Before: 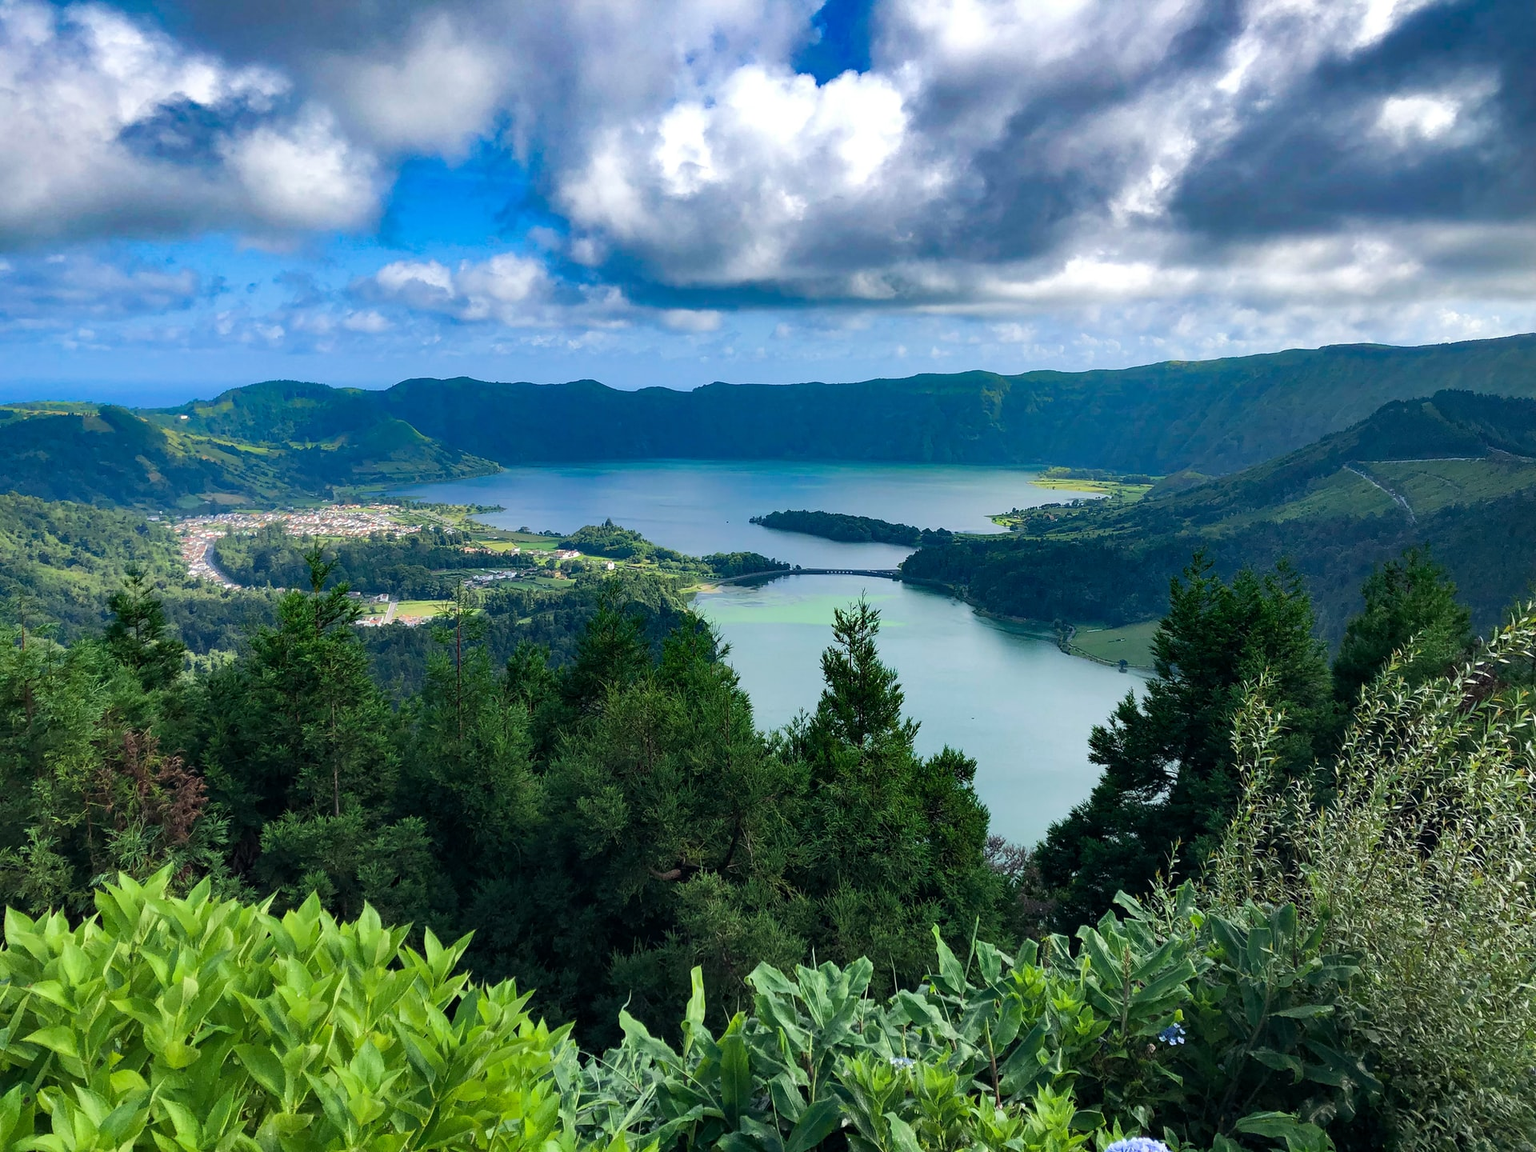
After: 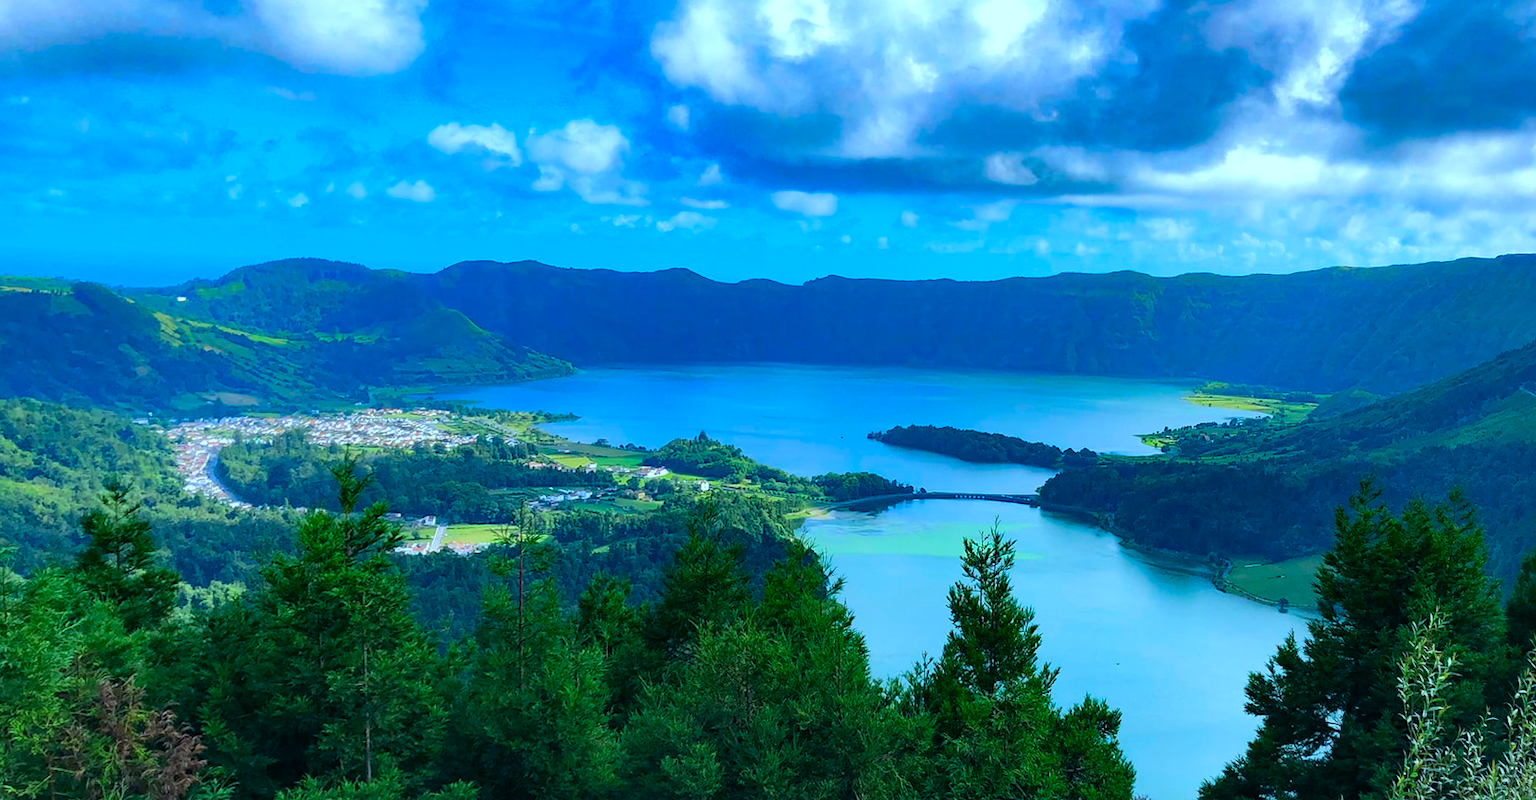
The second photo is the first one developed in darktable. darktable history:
crop: left 3.015%, top 8.969%, right 9.647%, bottom 26.457%
rotate and perspective: rotation 0.679°, lens shift (horizontal) 0.136, crop left 0.009, crop right 0.991, crop top 0.078, crop bottom 0.95
white balance: red 0.948, green 1.02, blue 1.176
color correction: highlights a* -7.33, highlights b* 1.26, shadows a* -3.55, saturation 1.4
